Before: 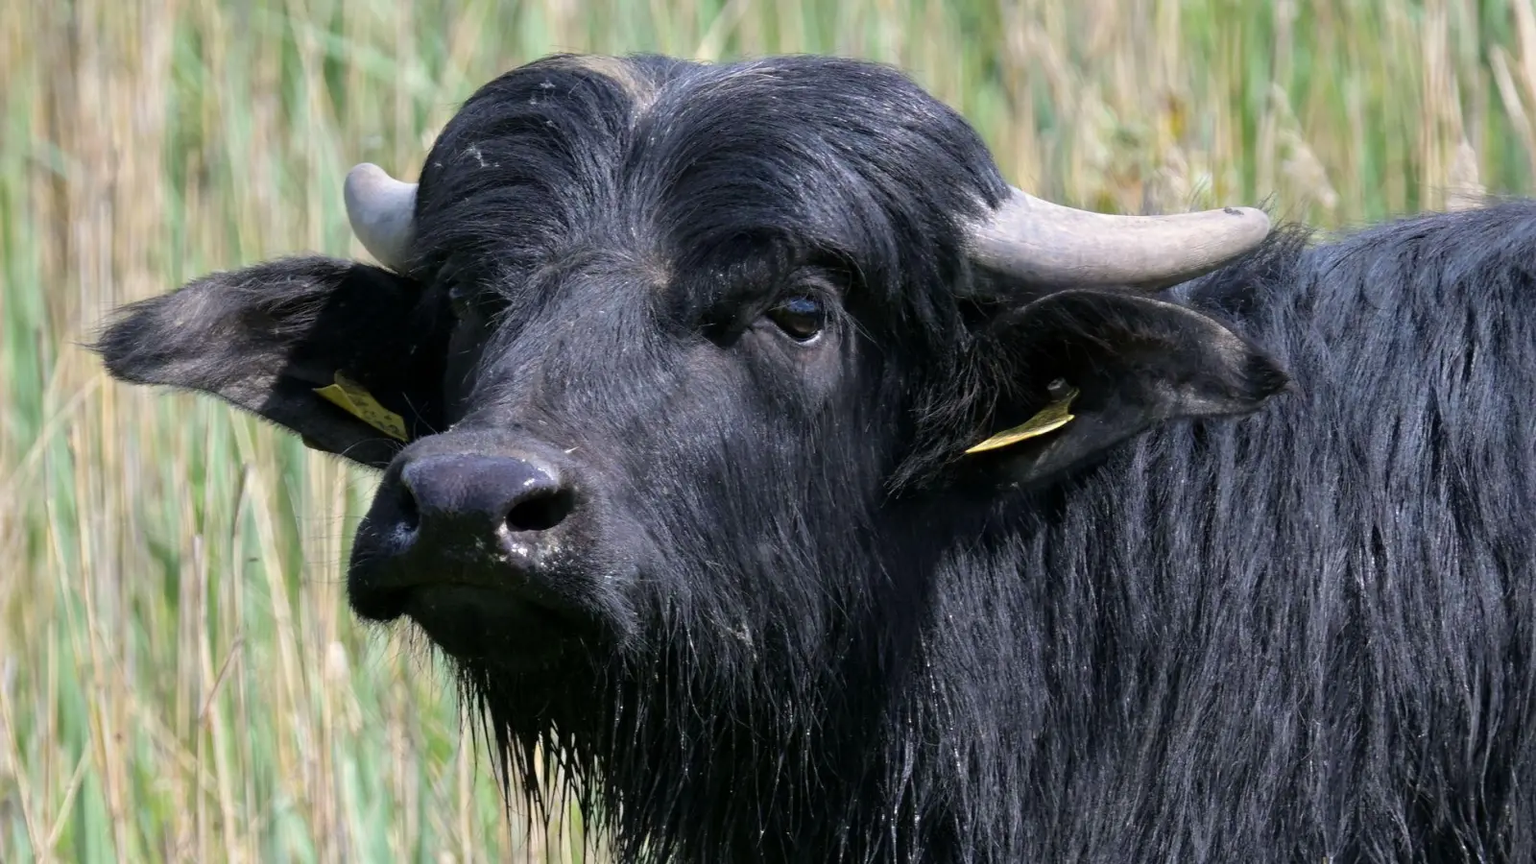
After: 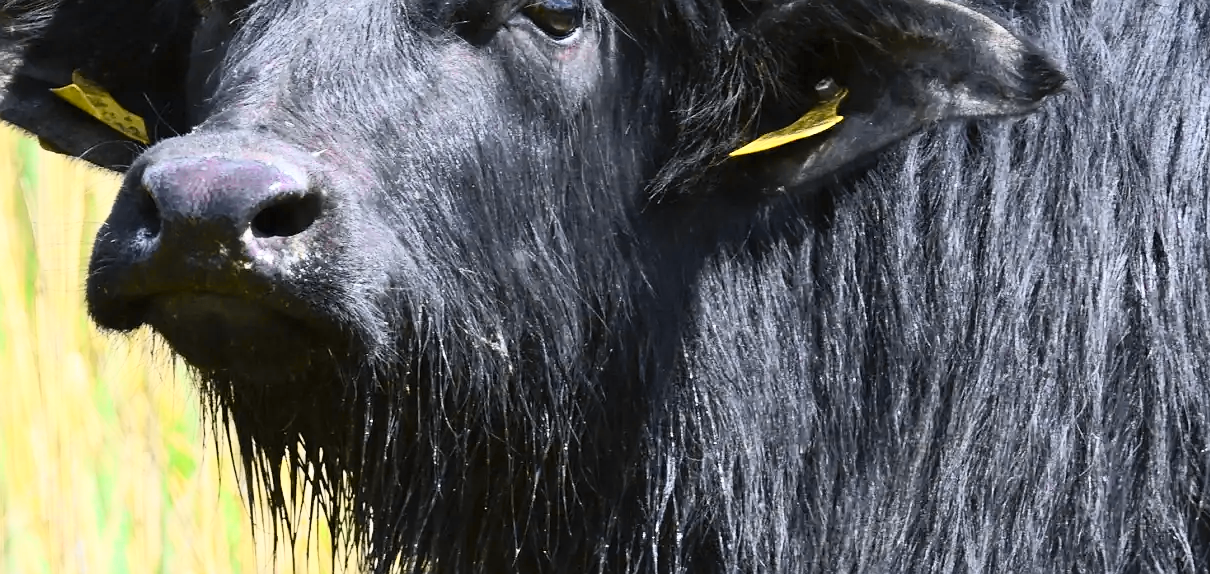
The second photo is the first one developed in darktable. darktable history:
crop and rotate: left 17.299%, top 35.115%, right 7.015%, bottom 1.024%
tone curve: curves: ch0 [(0, 0.017) (0.259, 0.344) (0.593, 0.778) (0.786, 0.931) (1, 0.999)]; ch1 [(0, 0) (0.405, 0.387) (0.442, 0.47) (0.492, 0.5) (0.511, 0.503) (0.548, 0.596) (0.7, 0.795) (1, 1)]; ch2 [(0, 0) (0.411, 0.433) (0.5, 0.504) (0.535, 0.581) (1, 1)], color space Lab, independent channels, preserve colors none
sharpen: radius 1
contrast brightness saturation: contrast 0.2, brightness 0.16, saturation 0.22
